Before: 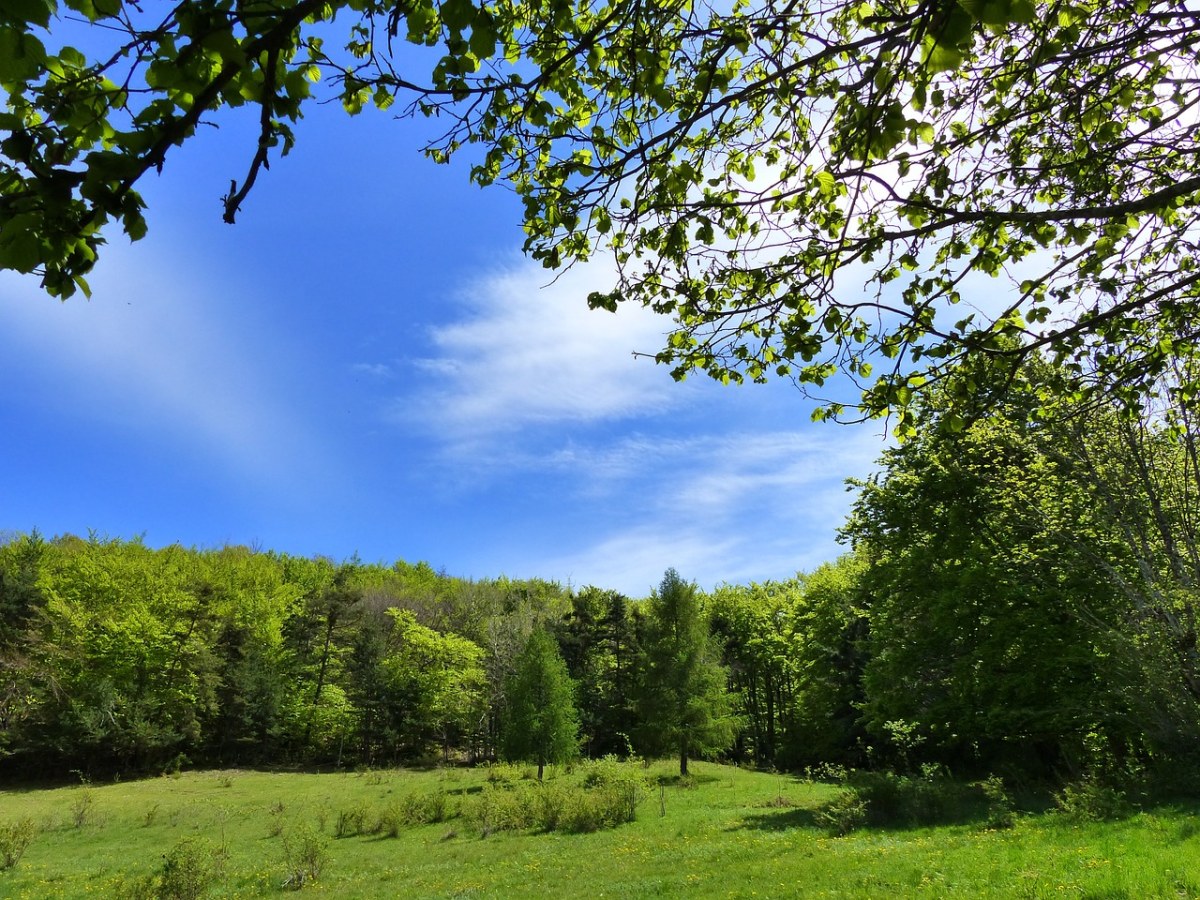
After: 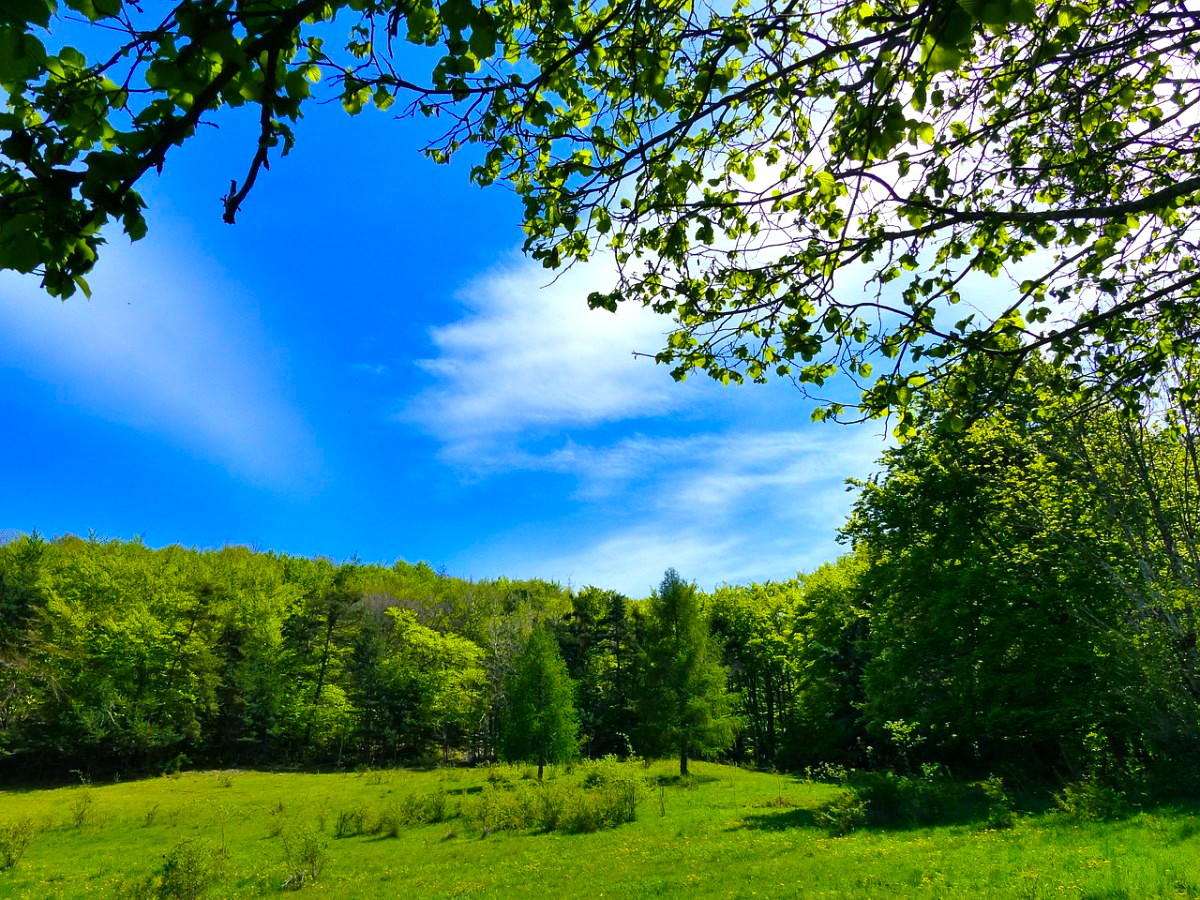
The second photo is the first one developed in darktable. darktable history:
color balance rgb: shadows lift › chroma 7.265%, shadows lift › hue 246.34°, perceptual saturation grading › global saturation 25.603%, global vibrance 35.016%, contrast 9.476%
